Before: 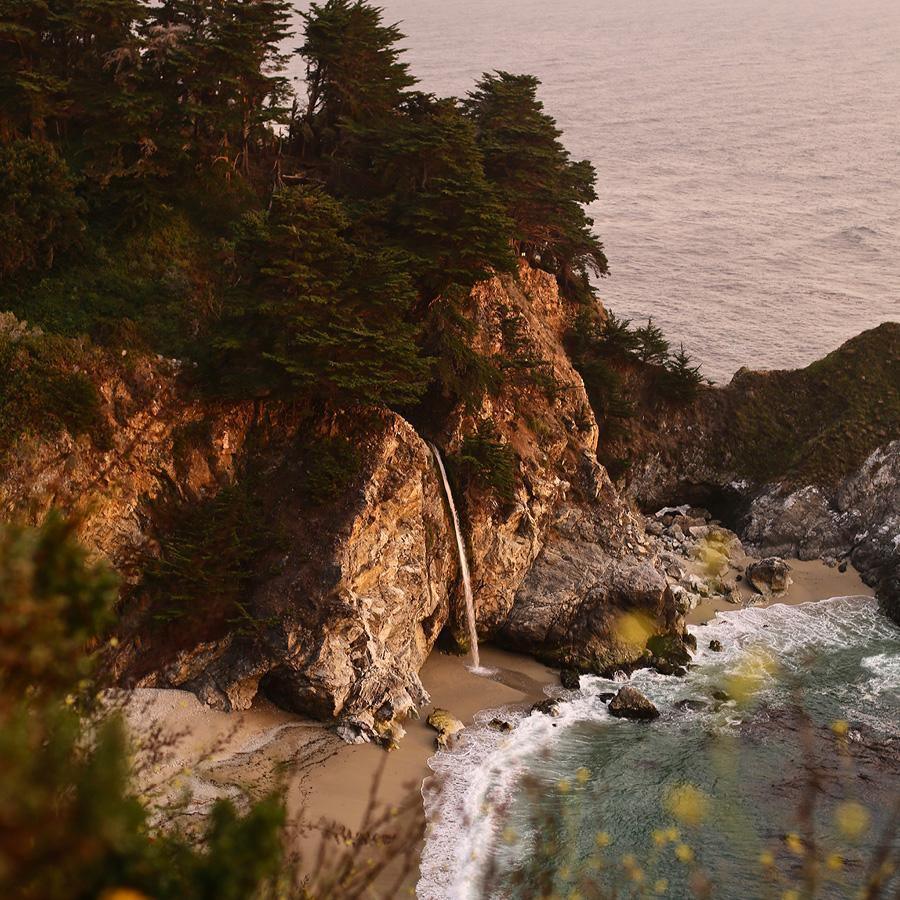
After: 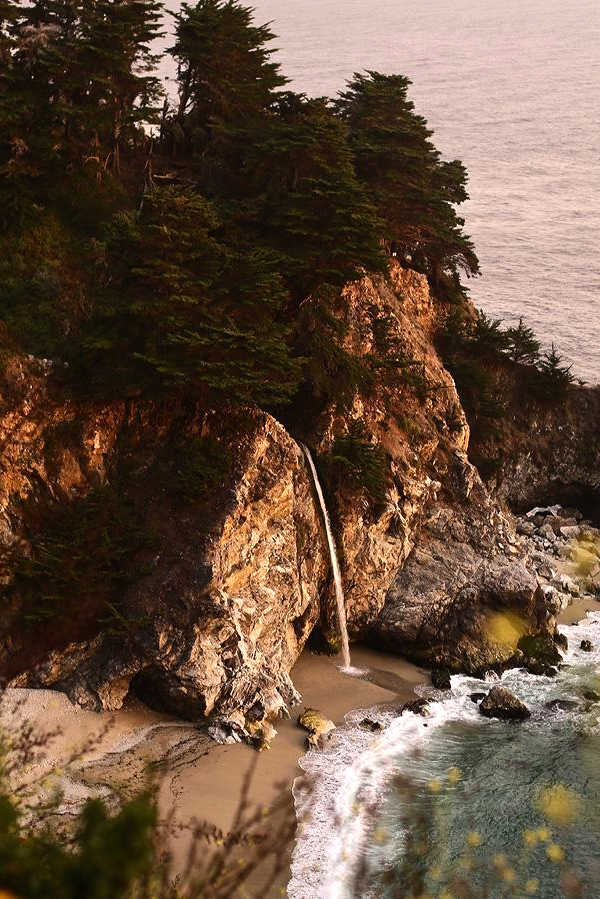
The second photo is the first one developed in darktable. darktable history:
crop and rotate: left 14.422%, right 18.878%
tone equalizer: -8 EV -0.407 EV, -7 EV -0.388 EV, -6 EV -0.363 EV, -5 EV -0.243 EV, -3 EV 0.217 EV, -2 EV 0.351 EV, -1 EV 0.372 EV, +0 EV 0.424 EV, edges refinement/feathering 500, mask exposure compensation -1.57 EV, preserve details no
